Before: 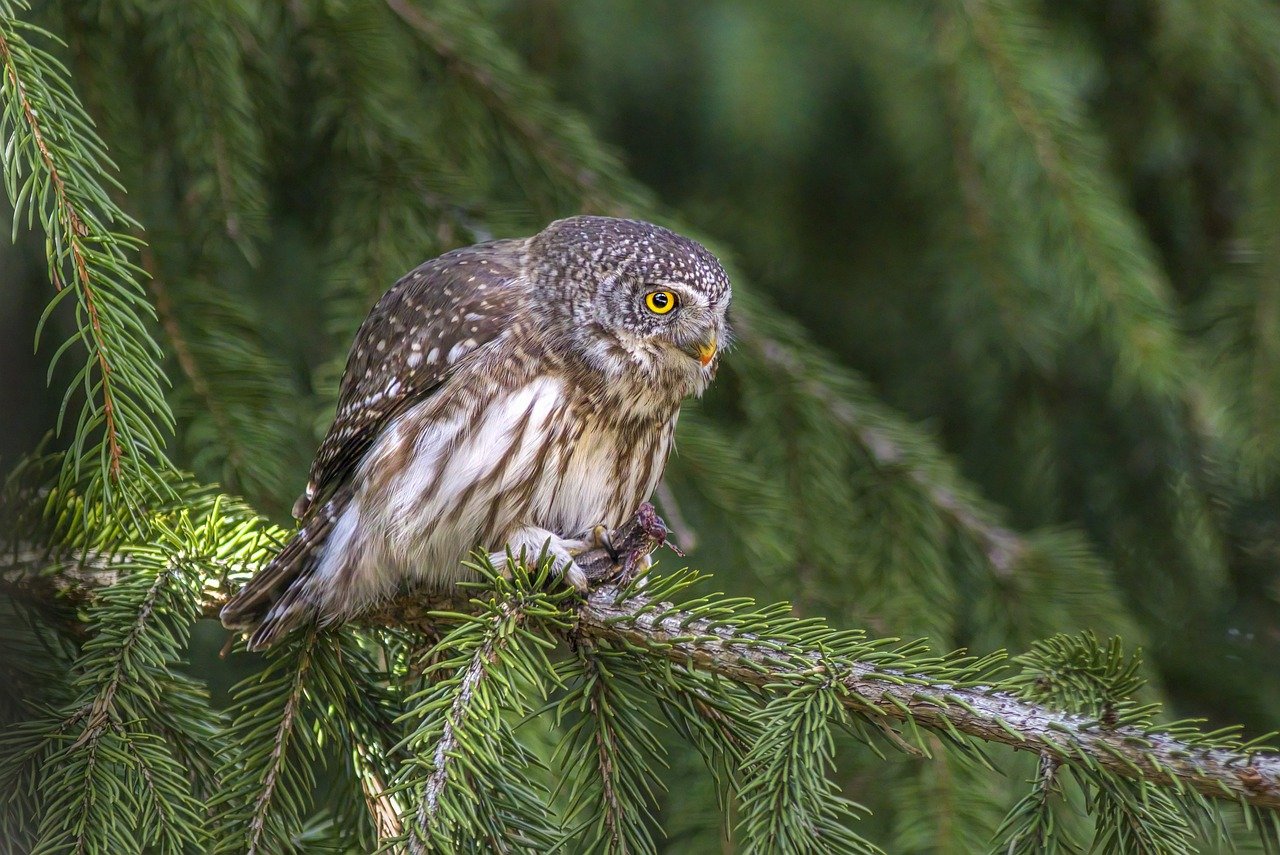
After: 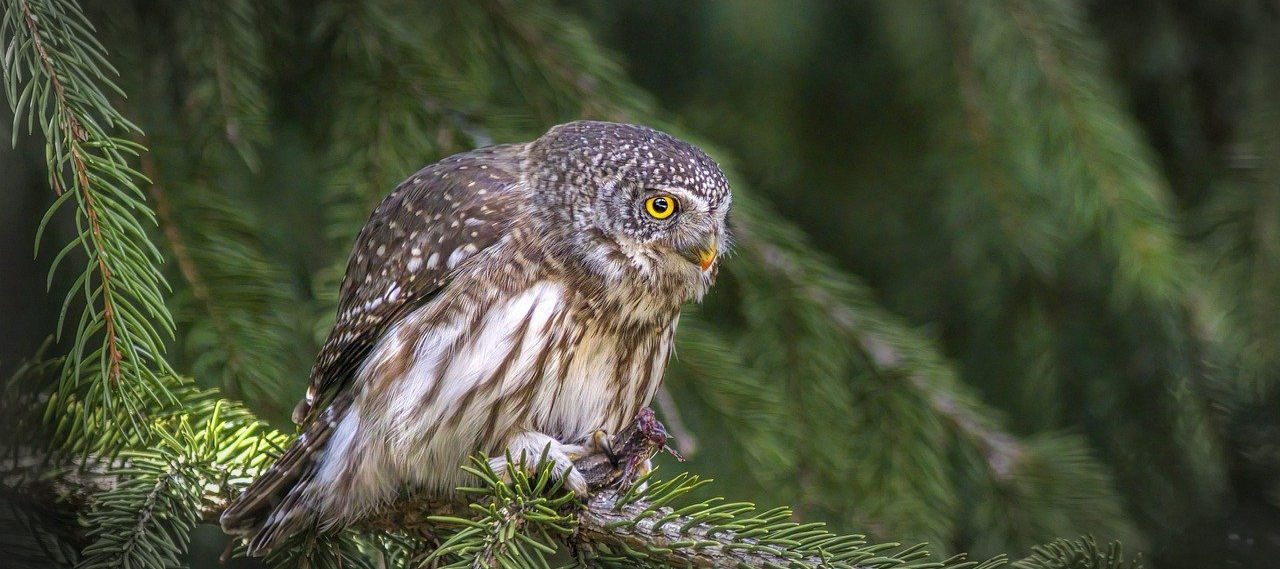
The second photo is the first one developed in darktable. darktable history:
vignetting: automatic ratio true, unbound false
crop: top 11.178%, bottom 22.256%
